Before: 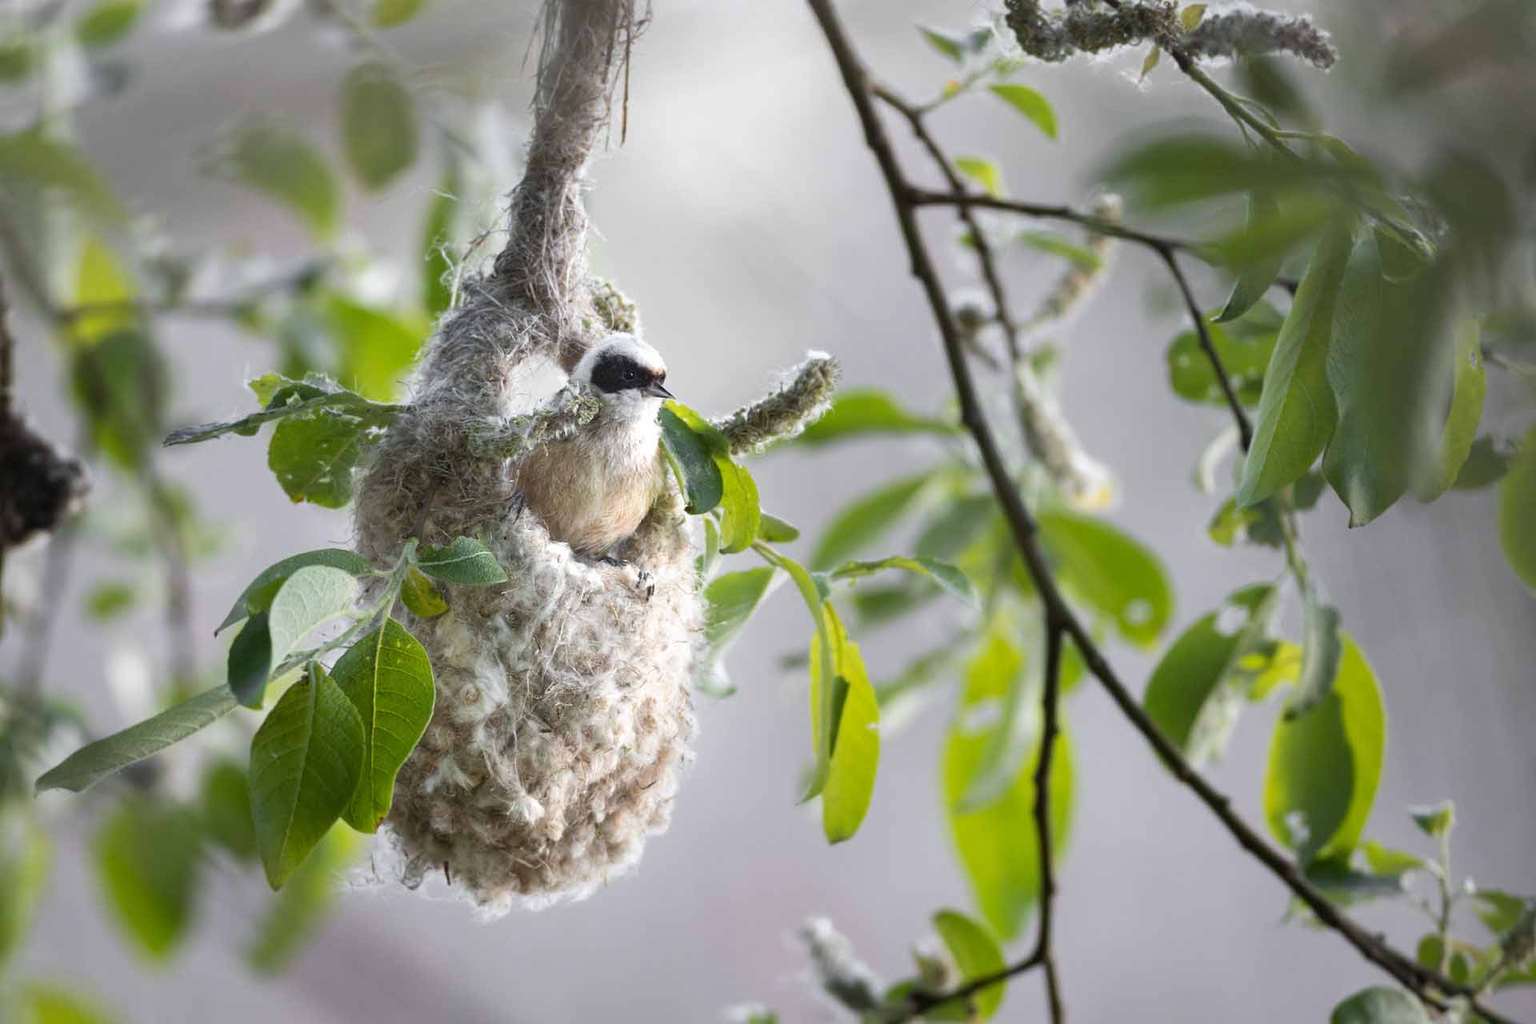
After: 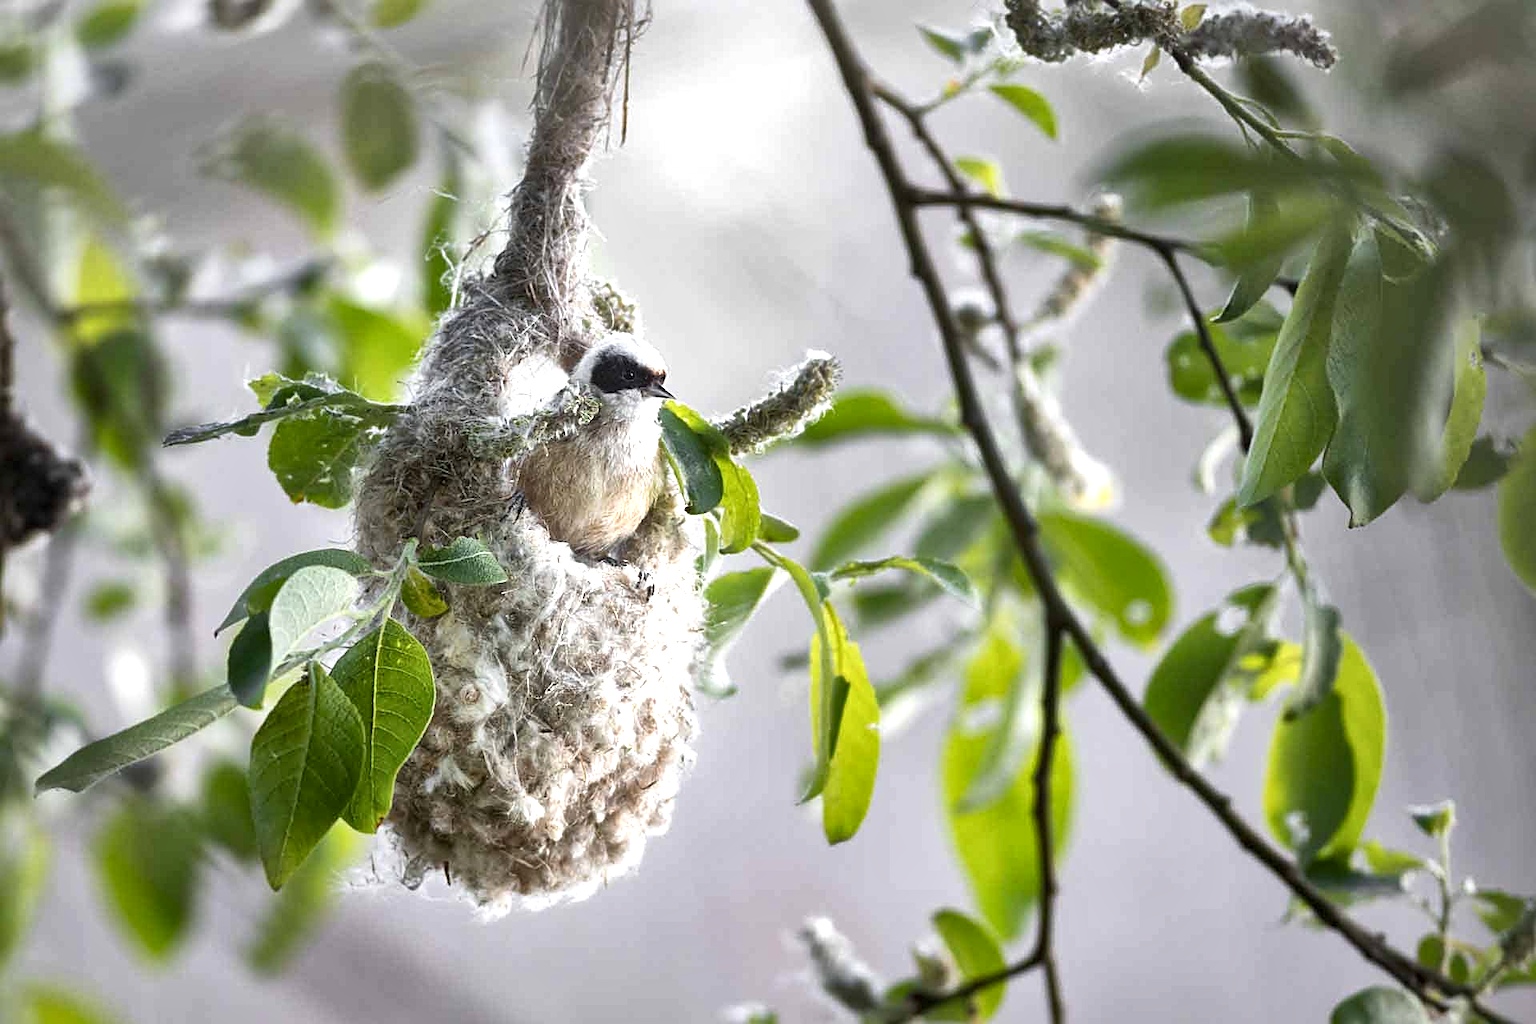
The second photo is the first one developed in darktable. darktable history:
sharpen: on, module defaults
exposure: exposure 0.3 EV, compensate highlight preservation false
local contrast: mode bilateral grid, contrast 20, coarseness 50, detail 171%, midtone range 0.2
